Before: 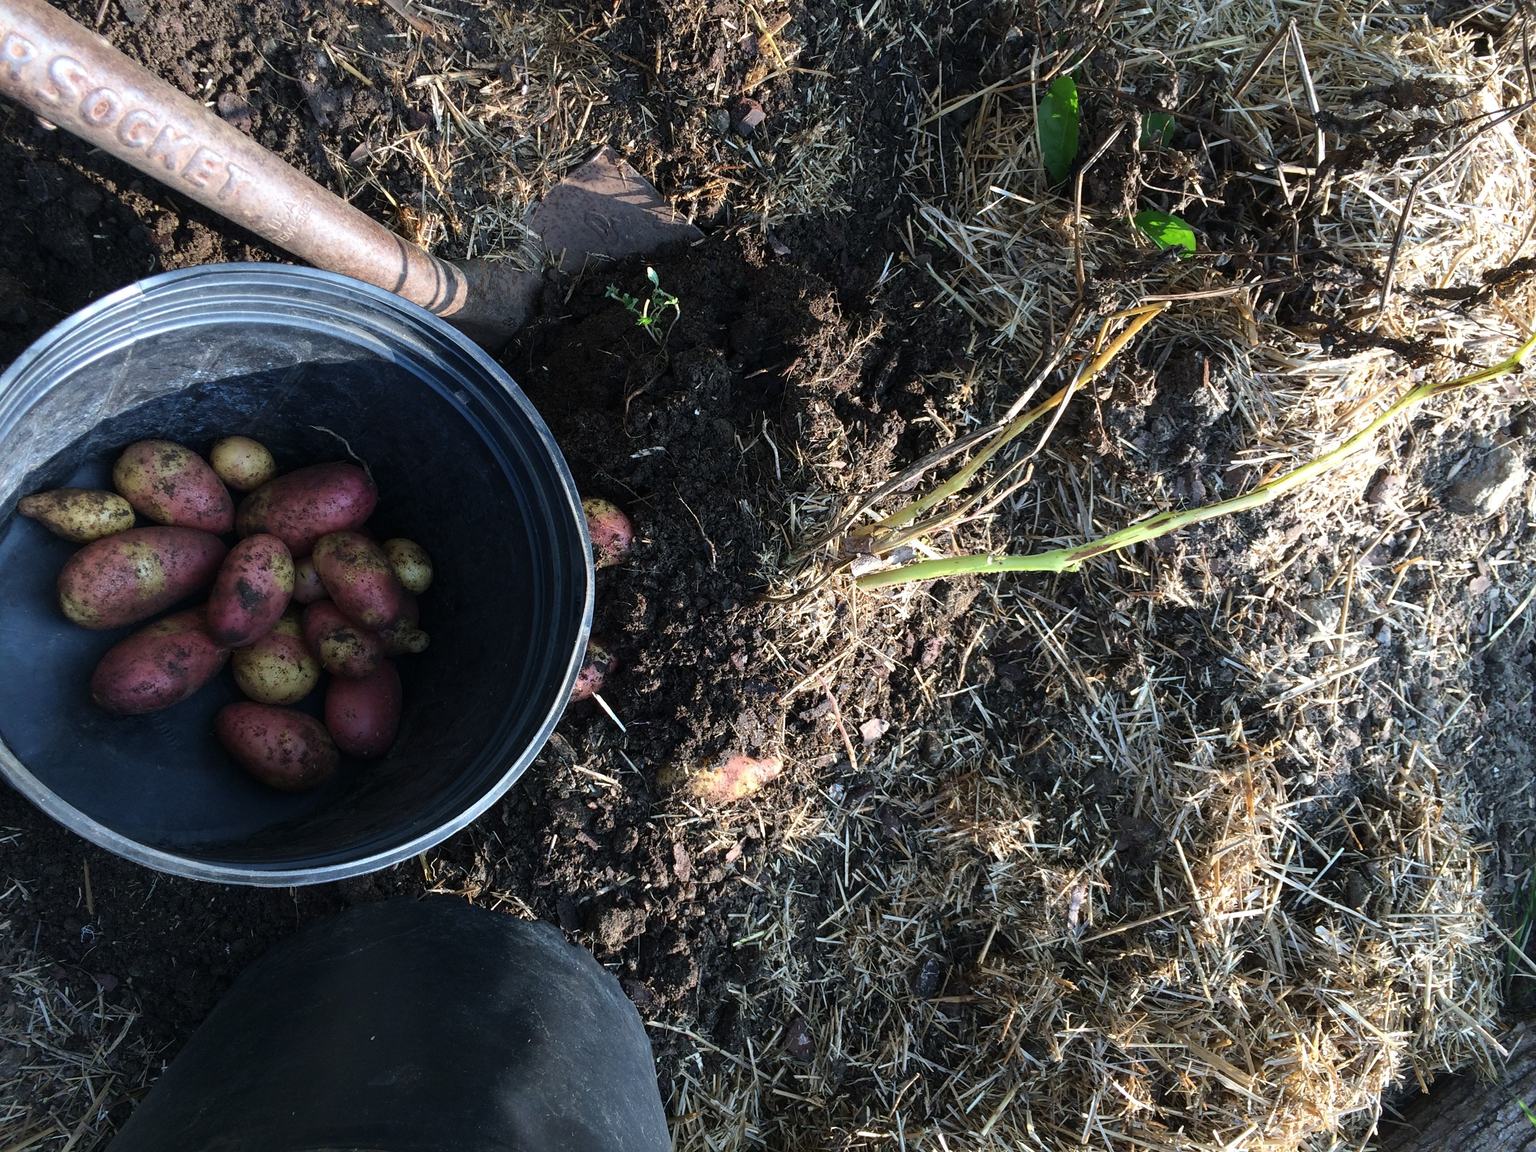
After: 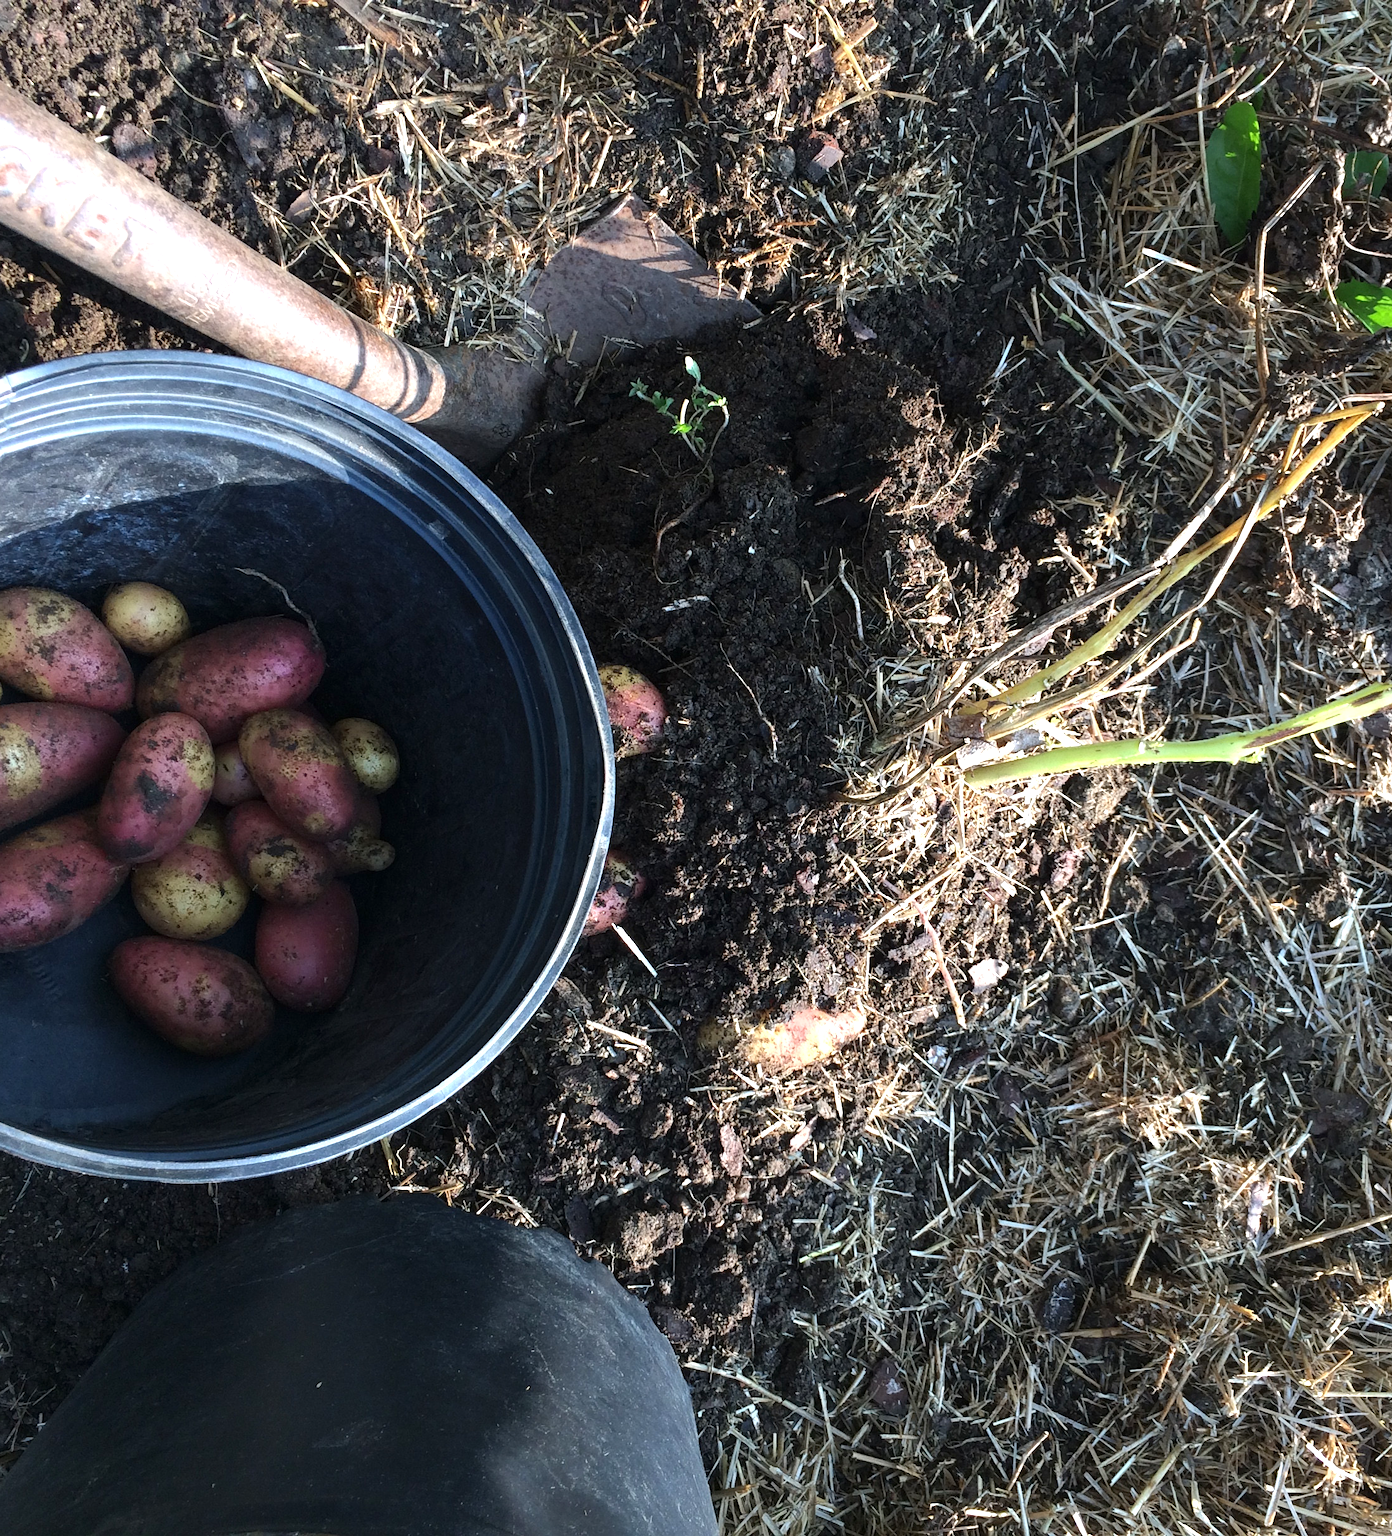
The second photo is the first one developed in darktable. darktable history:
exposure: exposure 0.573 EV, compensate exposure bias true, compensate highlight preservation false
crop and rotate: left 8.721%, right 23.306%
tone equalizer: edges refinement/feathering 500, mask exposure compensation -1.57 EV, preserve details no
